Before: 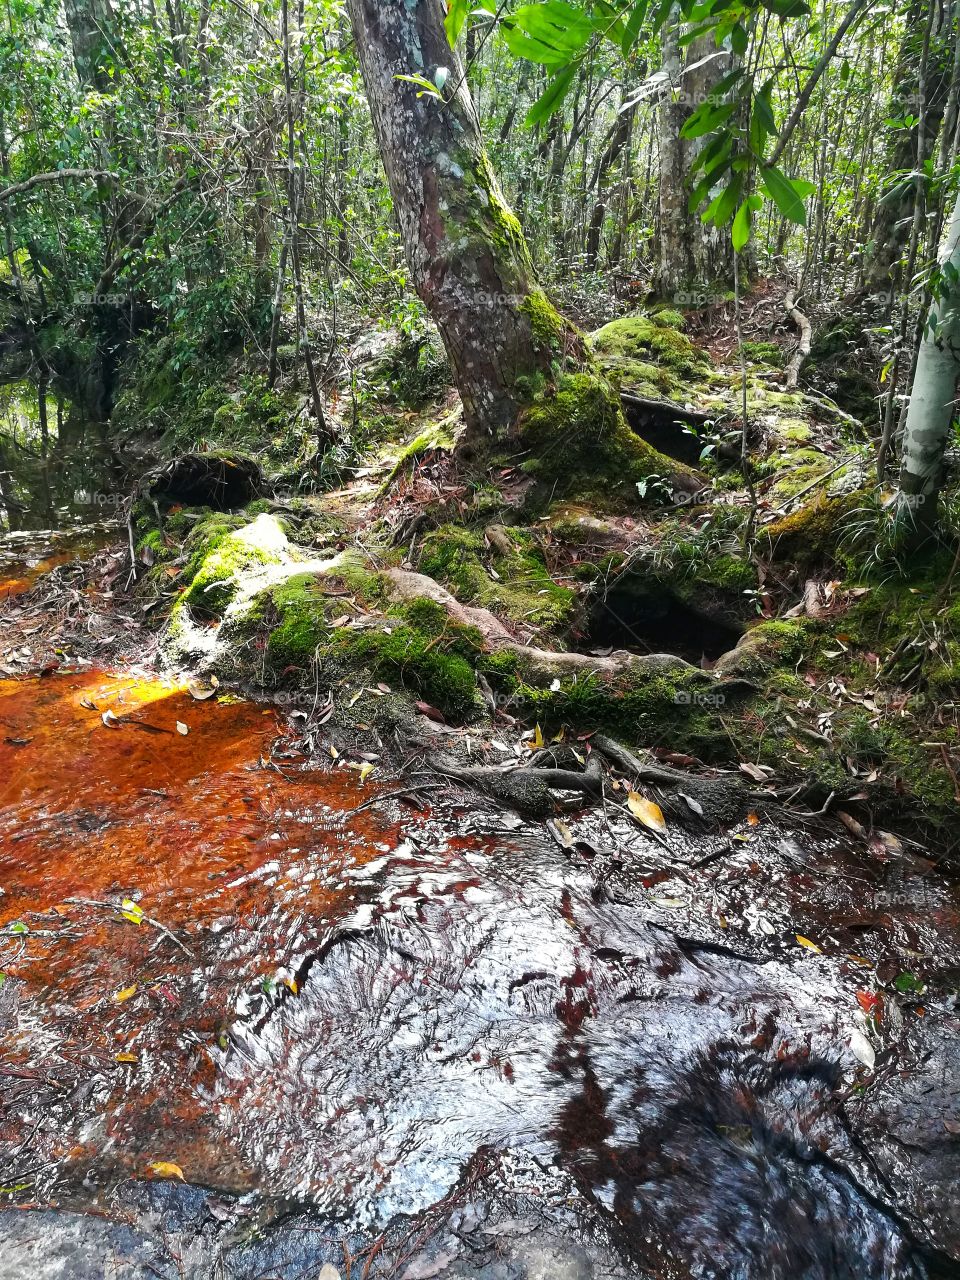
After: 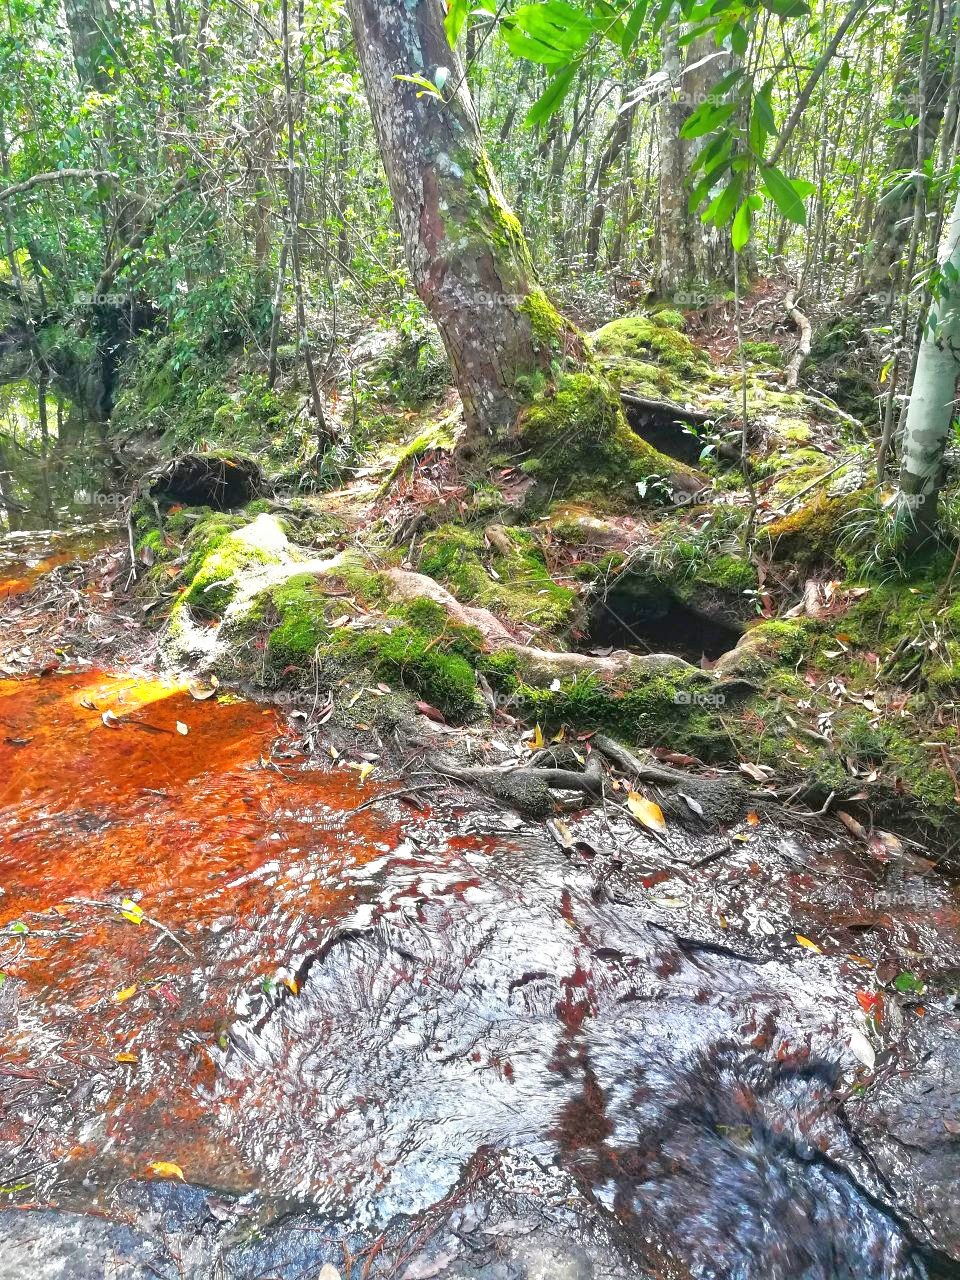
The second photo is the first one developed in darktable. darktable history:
tone equalizer: -8 EV 2 EV, -7 EV 1.99 EV, -6 EV 1.96 EV, -5 EV 1.98 EV, -4 EV 1.98 EV, -3 EV 1.5 EV, -2 EV 0.971 EV, -1 EV 0.502 EV
